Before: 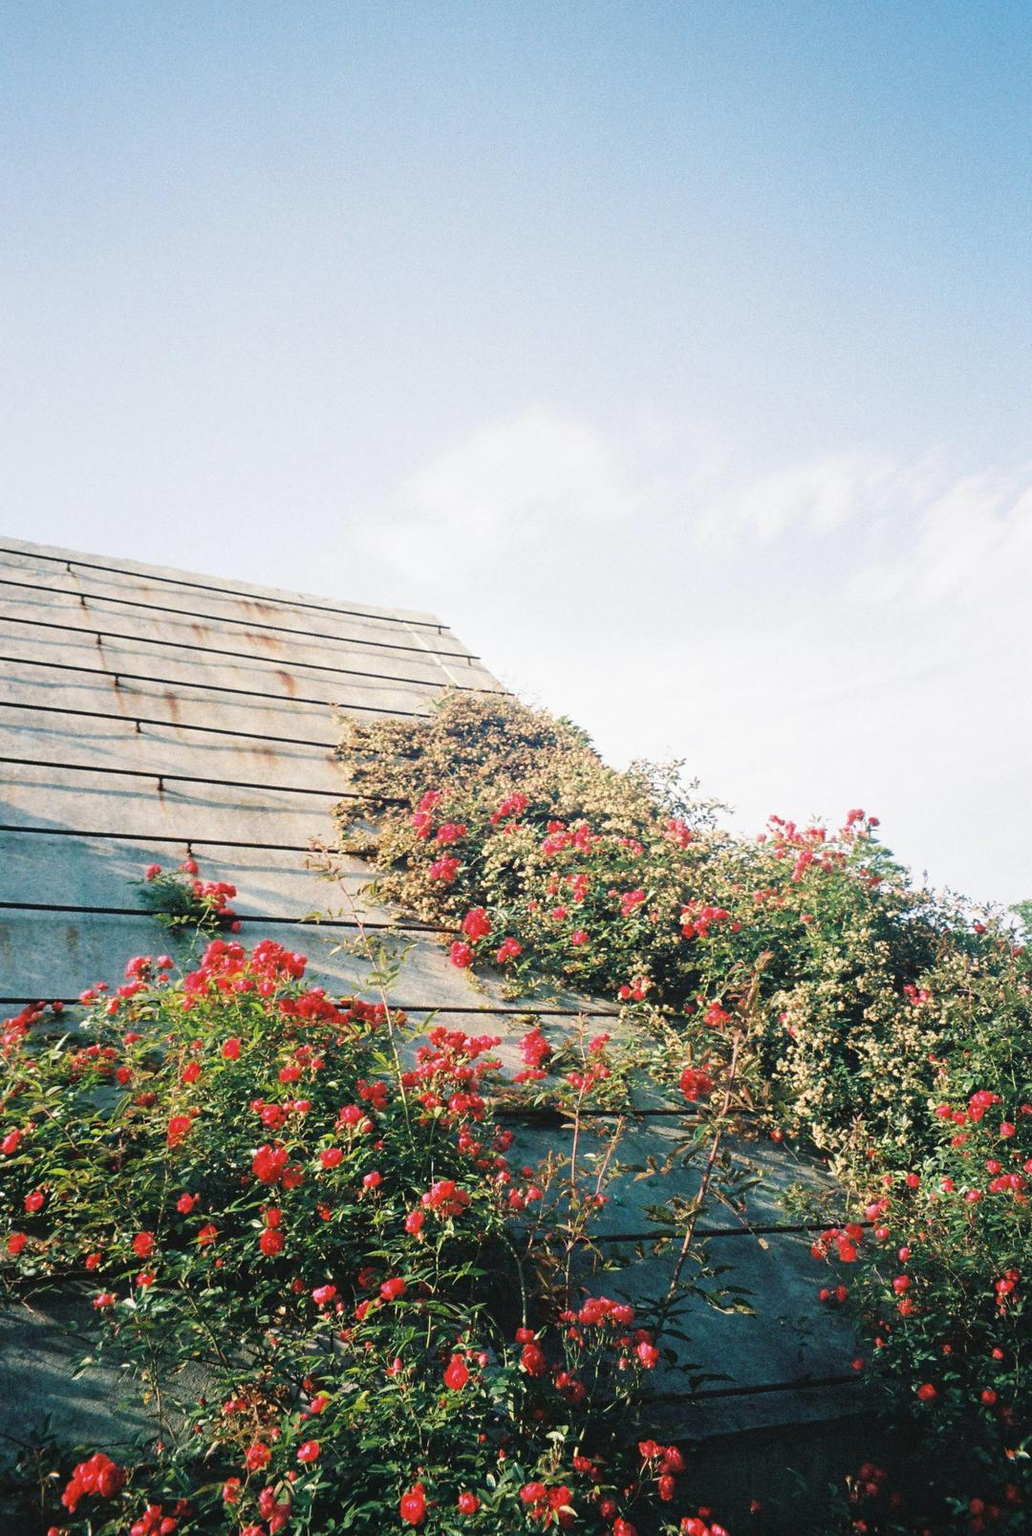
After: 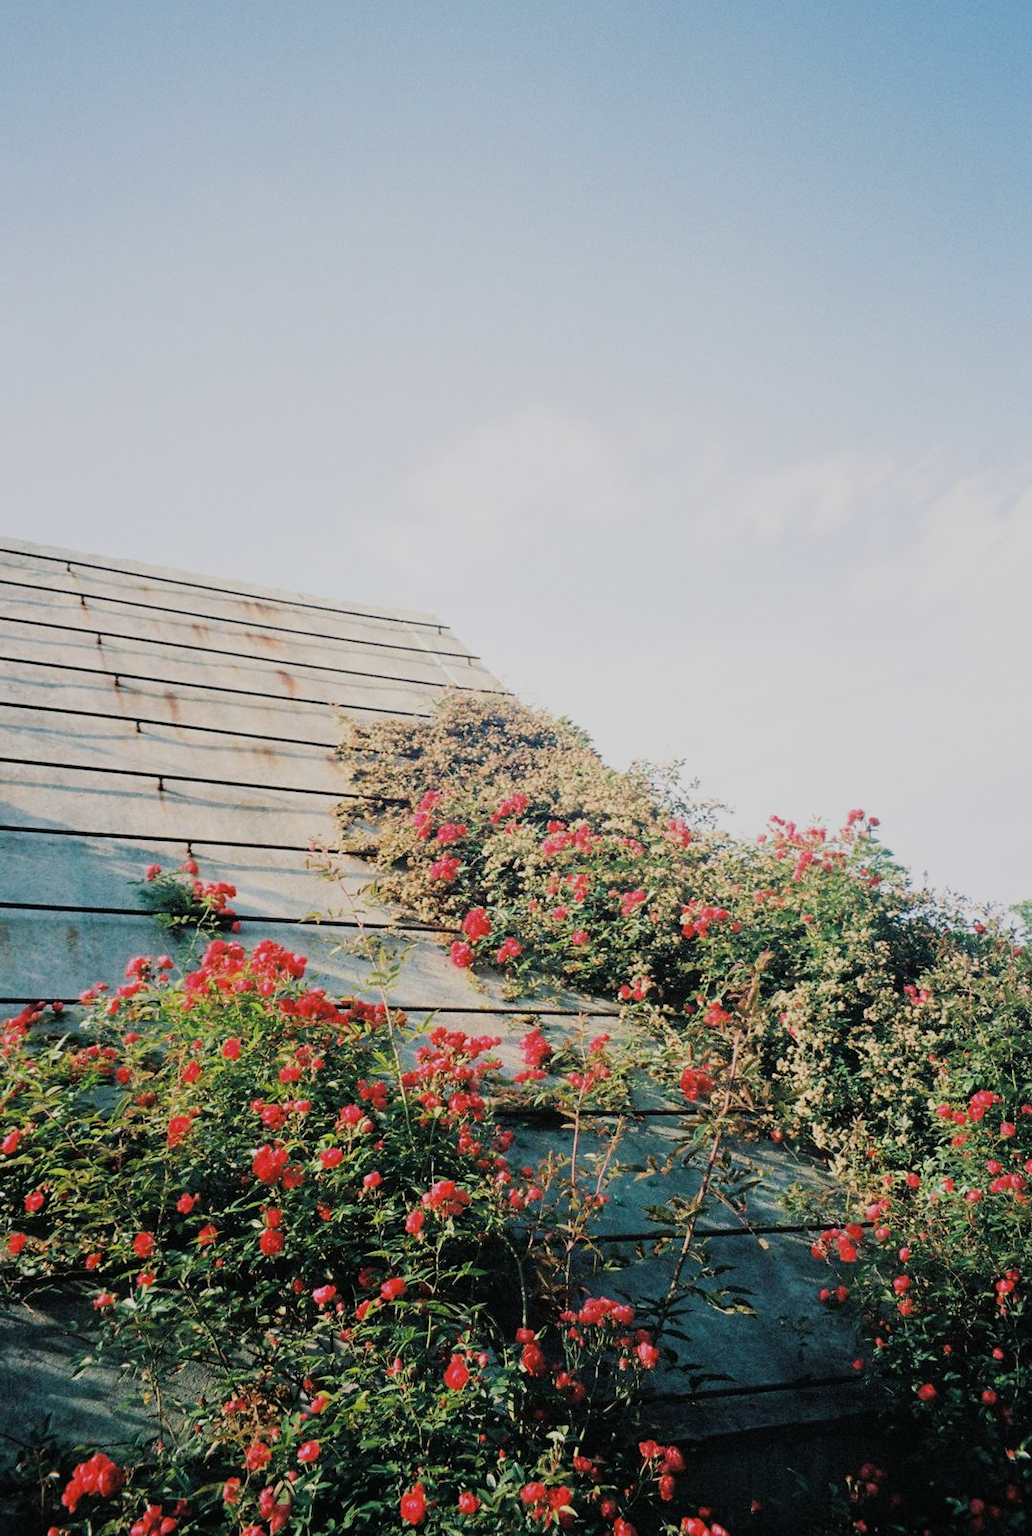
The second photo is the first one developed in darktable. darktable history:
filmic rgb: black relative exposure -7.65 EV, white relative exposure 4.56 EV, hardness 3.61
bloom: size 9%, threshold 100%, strength 7%
tone equalizer: on, module defaults
